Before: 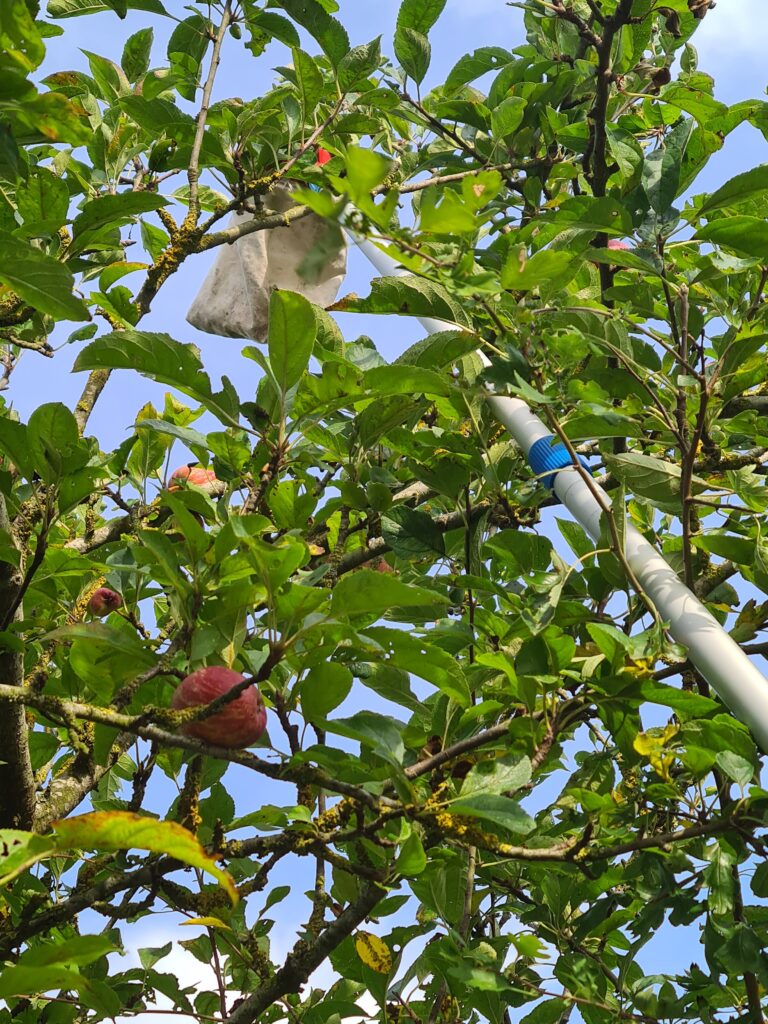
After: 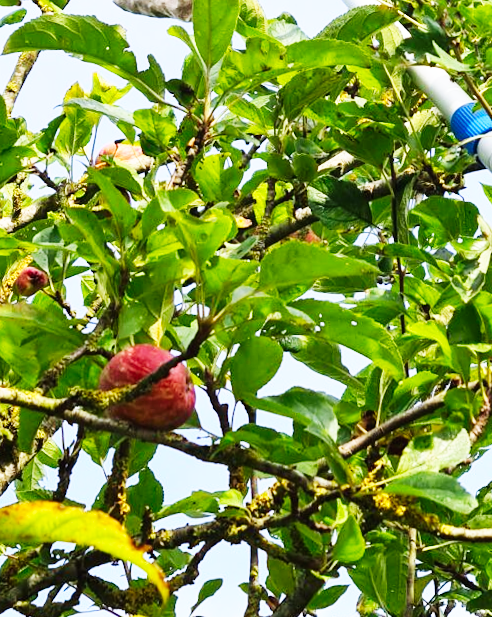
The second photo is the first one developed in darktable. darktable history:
base curve: curves: ch0 [(0, 0) (0.007, 0.004) (0.027, 0.03) (0.046, 0.07) (0.207, 0.54) (0.442, 0.872) (0.673, 0.972) (1, 1)], preserve colors none
white balance: red 0.984, blue 1.059
rotate and perspective: rotation -1.68°, lens shift (vertical) -0.146, crop left 0.049, crop right 0.912, crop top 0.032, crop bottom 0.96
crop: left 6.488%, top 27.668%, right 24.183%, bottom 8.656%
